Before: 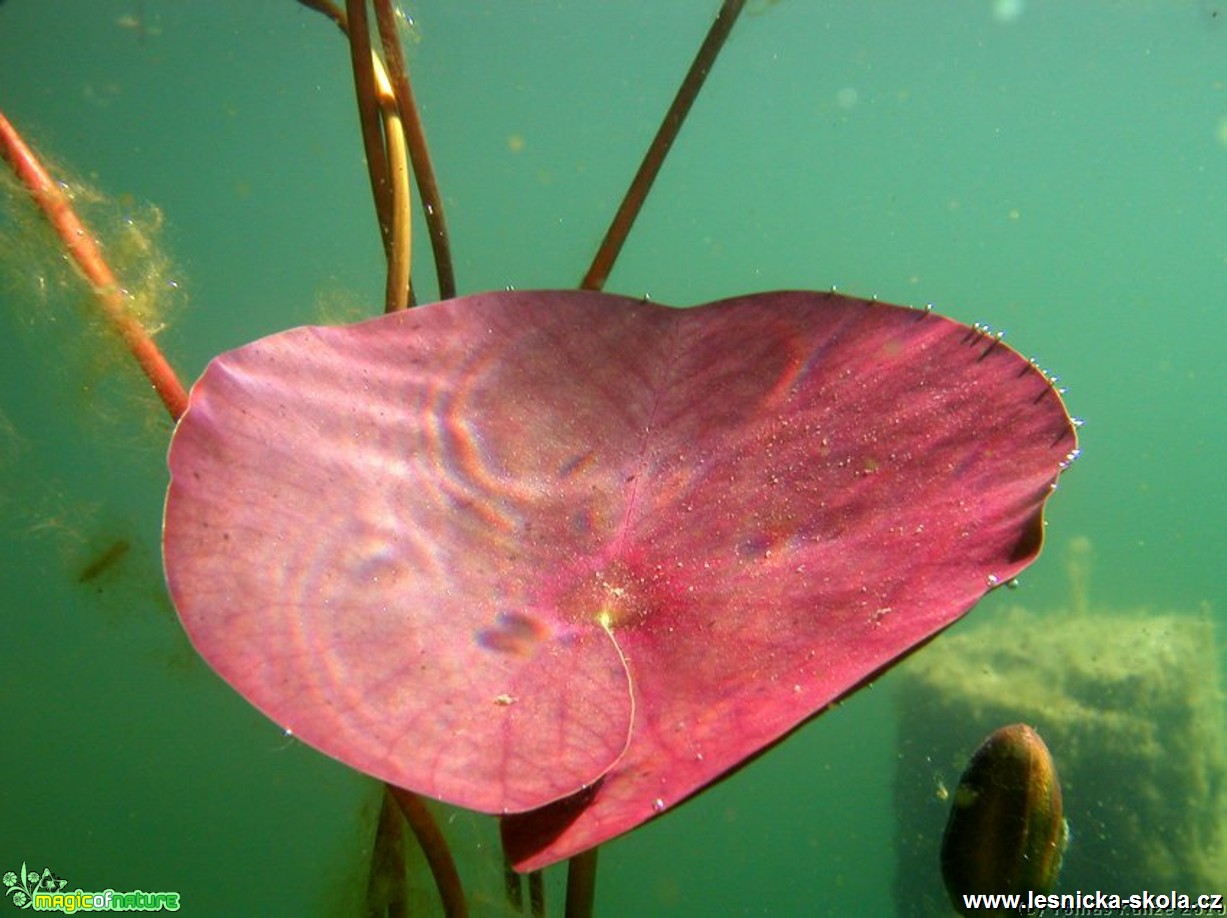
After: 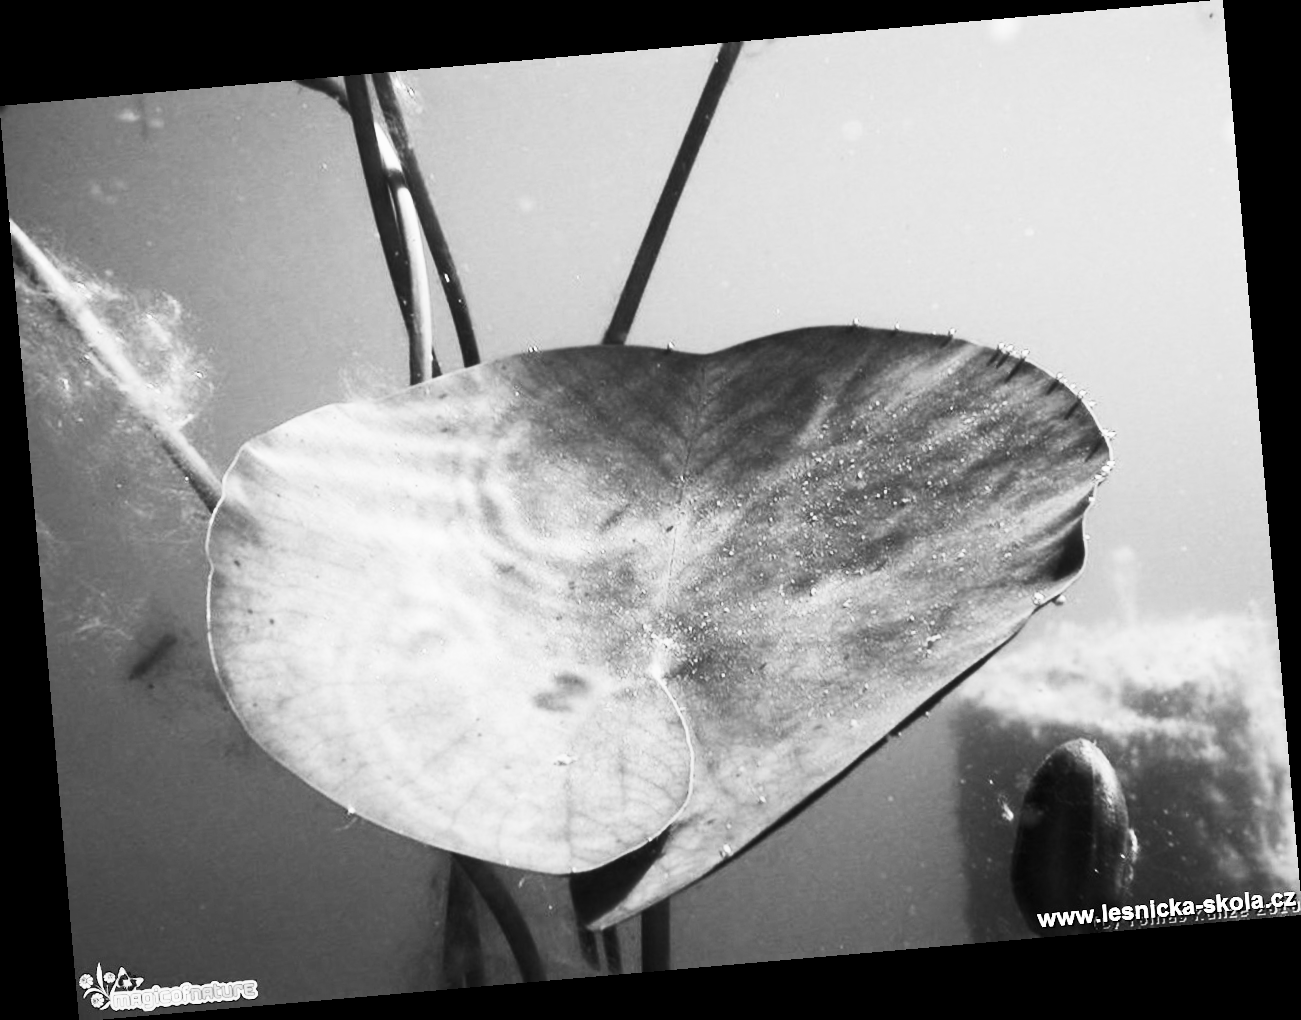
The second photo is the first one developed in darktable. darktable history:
contrast brightness saturation: contrast 0.62, brightness 0.34, saturation 0.14
rotate and perspective: rotation -4.98°, automatic cropping off
monochrome: on, module defaults
